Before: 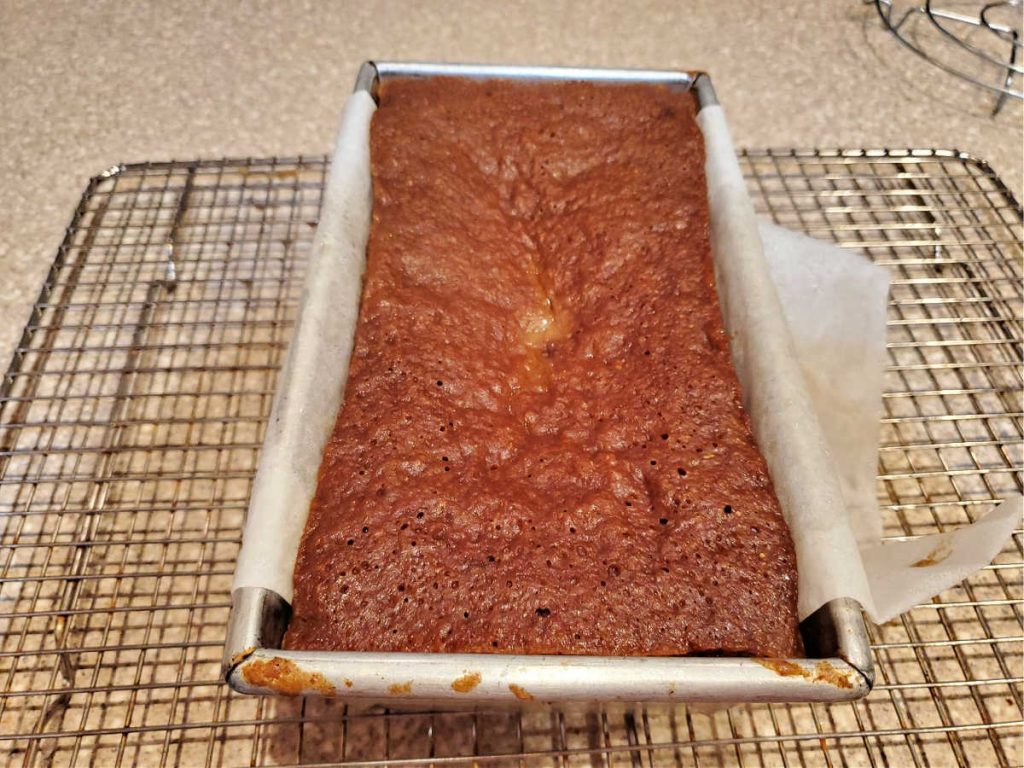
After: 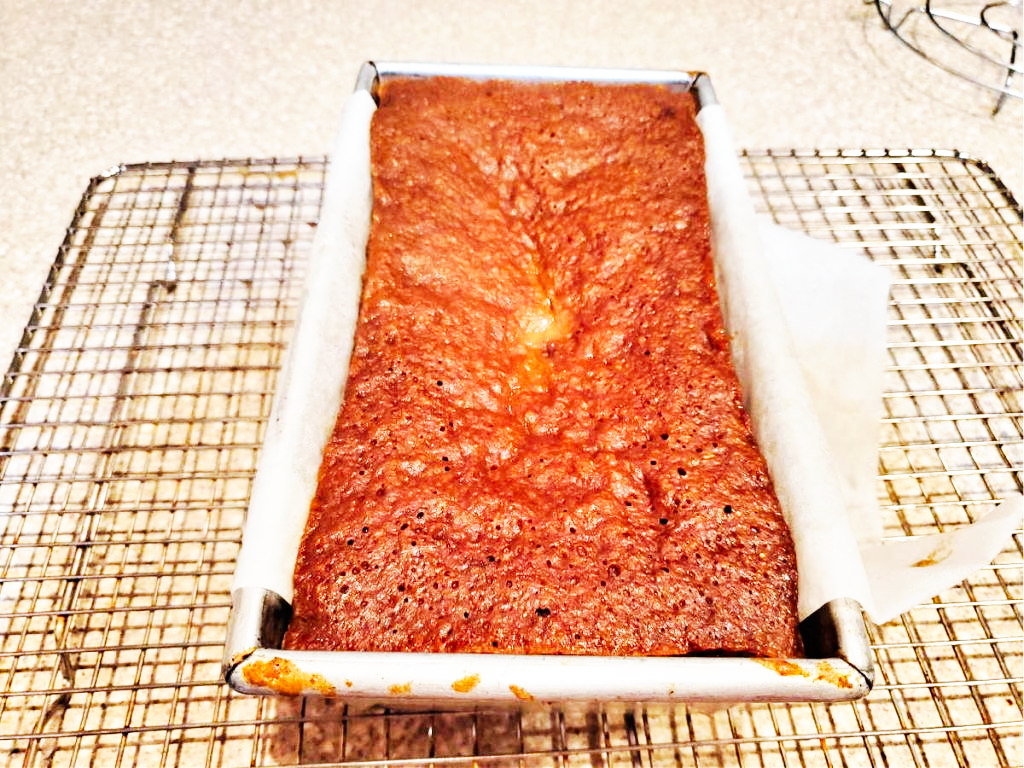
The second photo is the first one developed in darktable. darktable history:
base curve: curves: ch0 [(0, 0) (0.007, 0.004) (0.027, 0.03) (0.046, 0.07) (0.207, 0.54) (0.442, 0.872) (0.673, 0.972) (1, 1)], preserve colors none
white balance: red 0.98, blue 1.034
